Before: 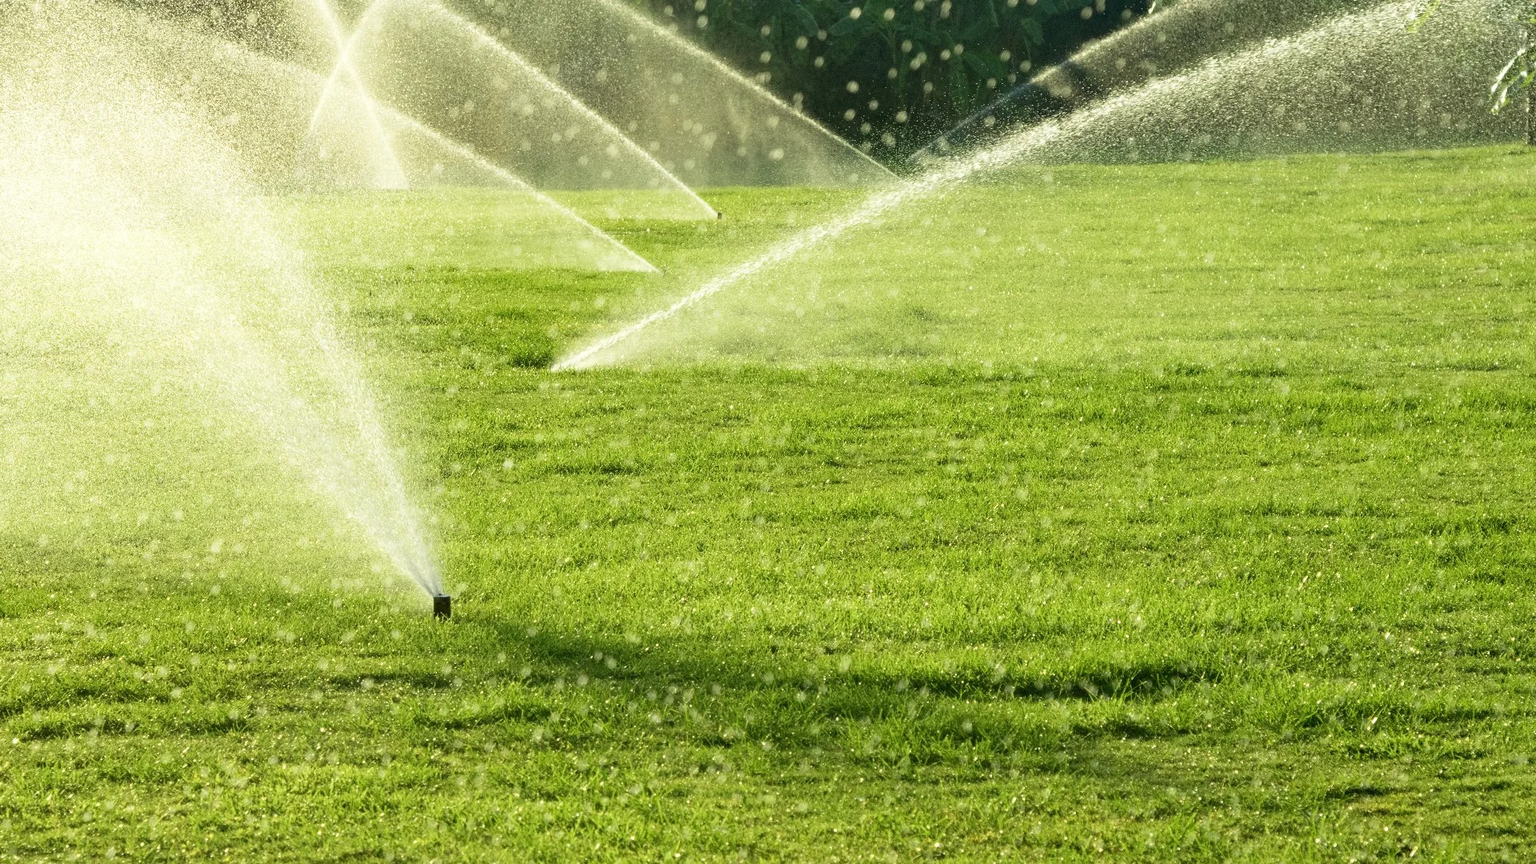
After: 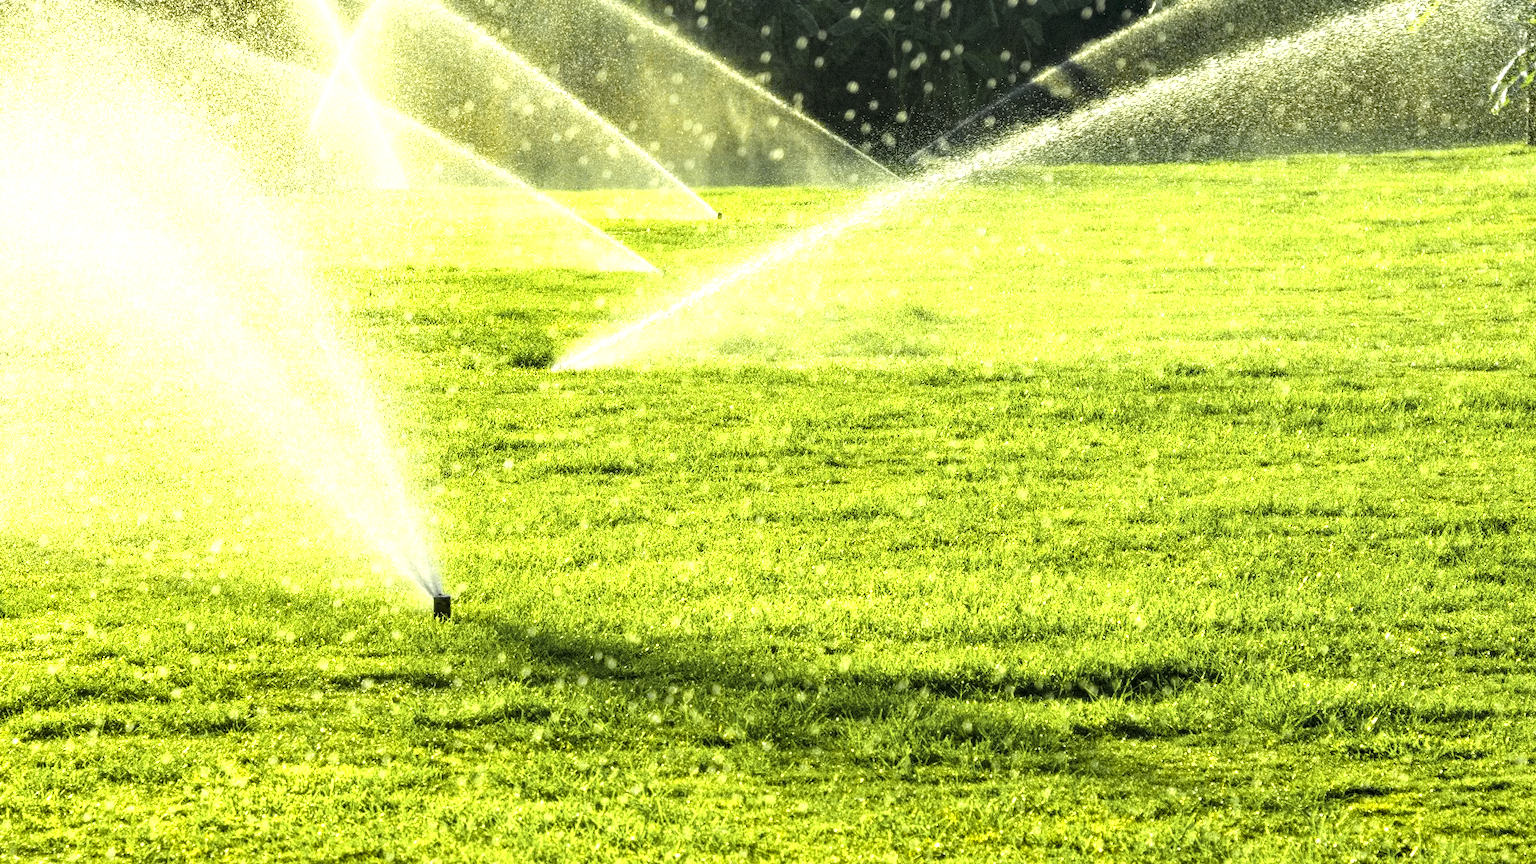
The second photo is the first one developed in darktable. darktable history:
local contrast: detail 130%
color balance rgb: linear chroma grading › global chroma 15%, perceptual saturation grading › global saturation 30%
color zones: curves: ch0 [(0.004, 0.306) (0.107, 0.448) (0.252, 0.656) (0.41, 0.398) (0.595, 0.515) (0.768, 0.628)]; ch1 [(0.07, 0.323) (0.151, 0.452) (0.252, 0.608) (0.346, 0.221) (0.463, 0.189) (0.61, 0.368) (0.735, 0.395) (0.921, 0.412)]; ch2 [(0, 0.476) (0.132, 0.512) (0.243, 0.512) (0.397, 0.48) (0.522, 0.376) (0.634, 0.536) (0.761, 0.46)]
